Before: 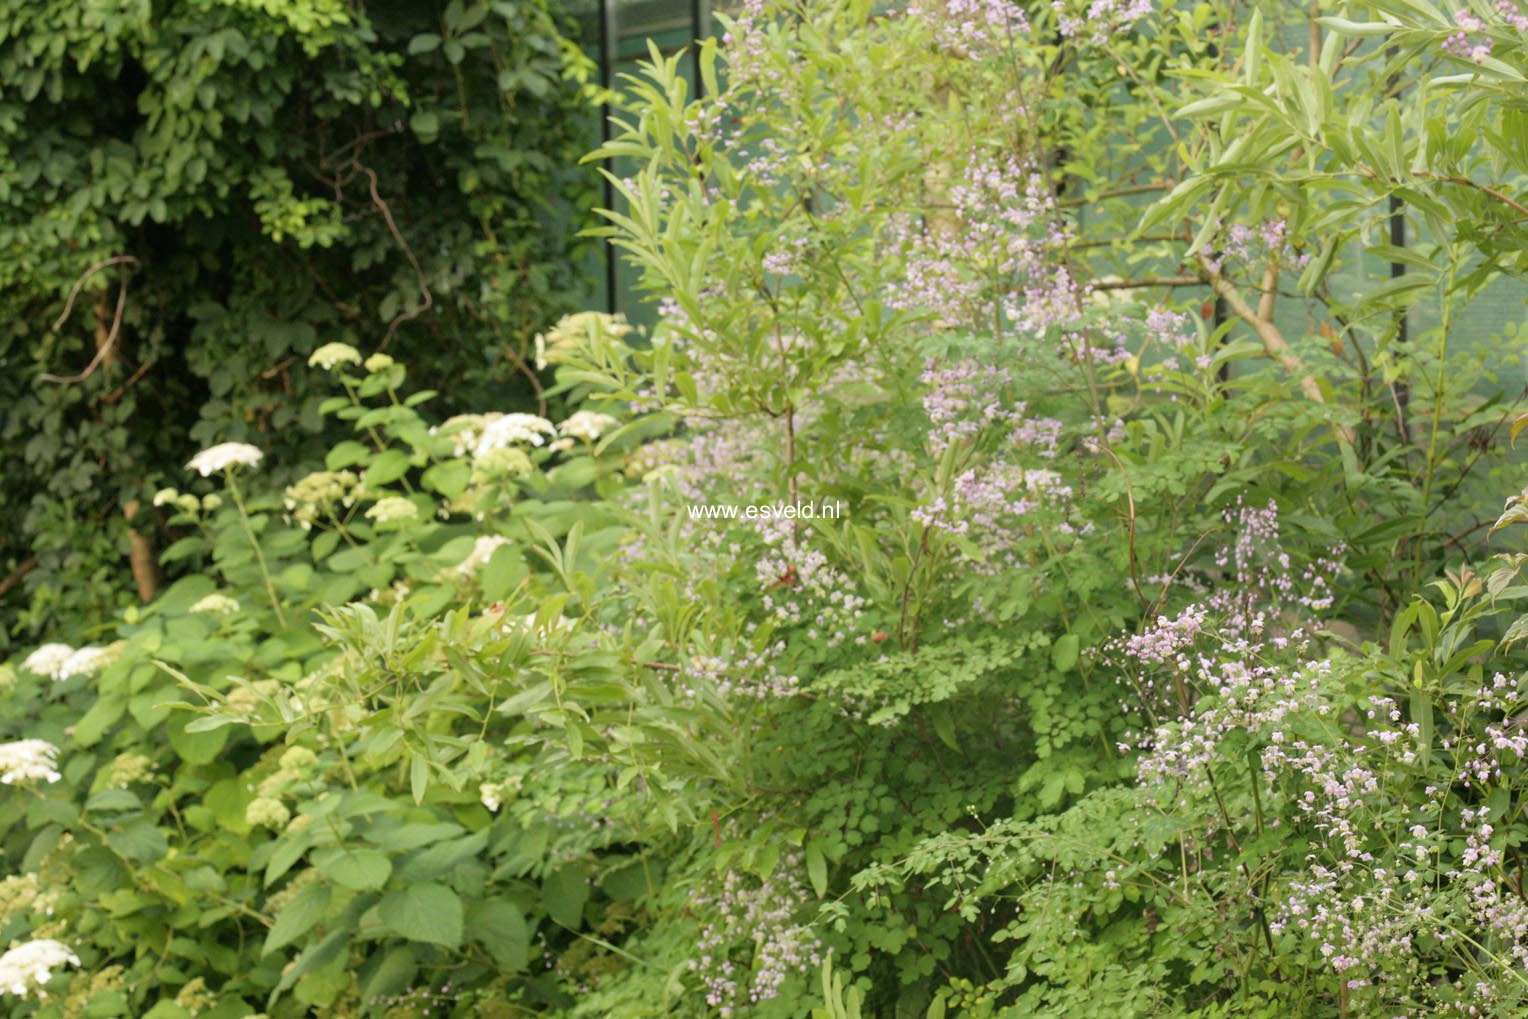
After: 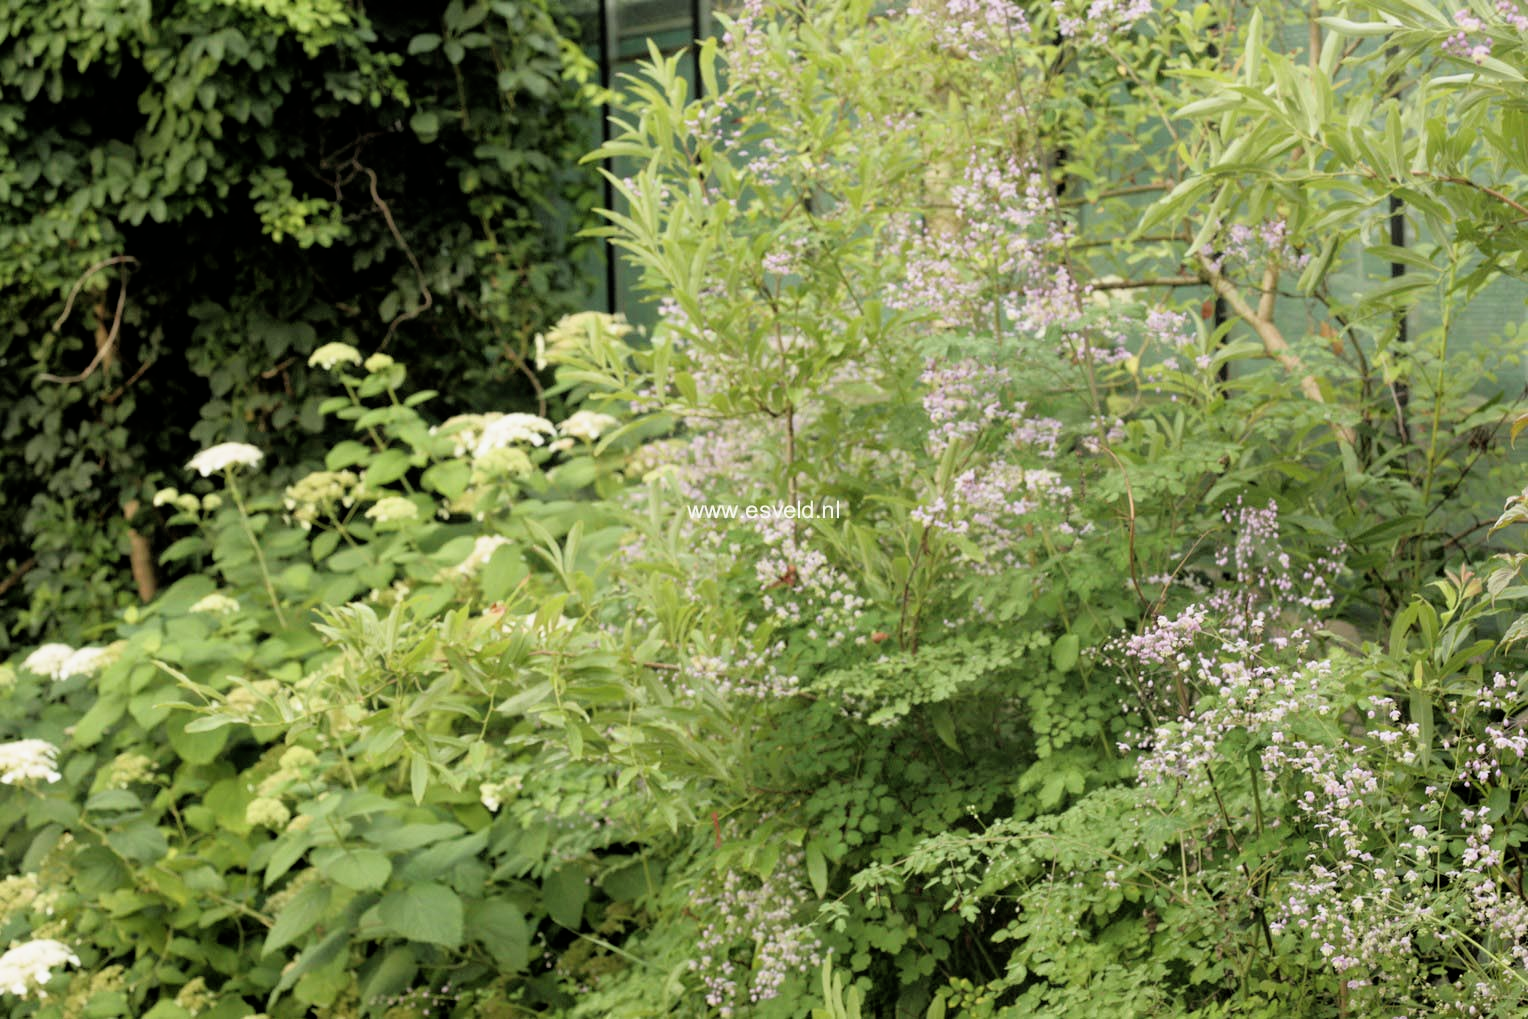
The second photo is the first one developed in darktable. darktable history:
contrast brightness saturation: saturation -0.05
filmic rgb: black relative exposure -4.93 EV, white relative exposure 2.84 EV, hardness 3.72
